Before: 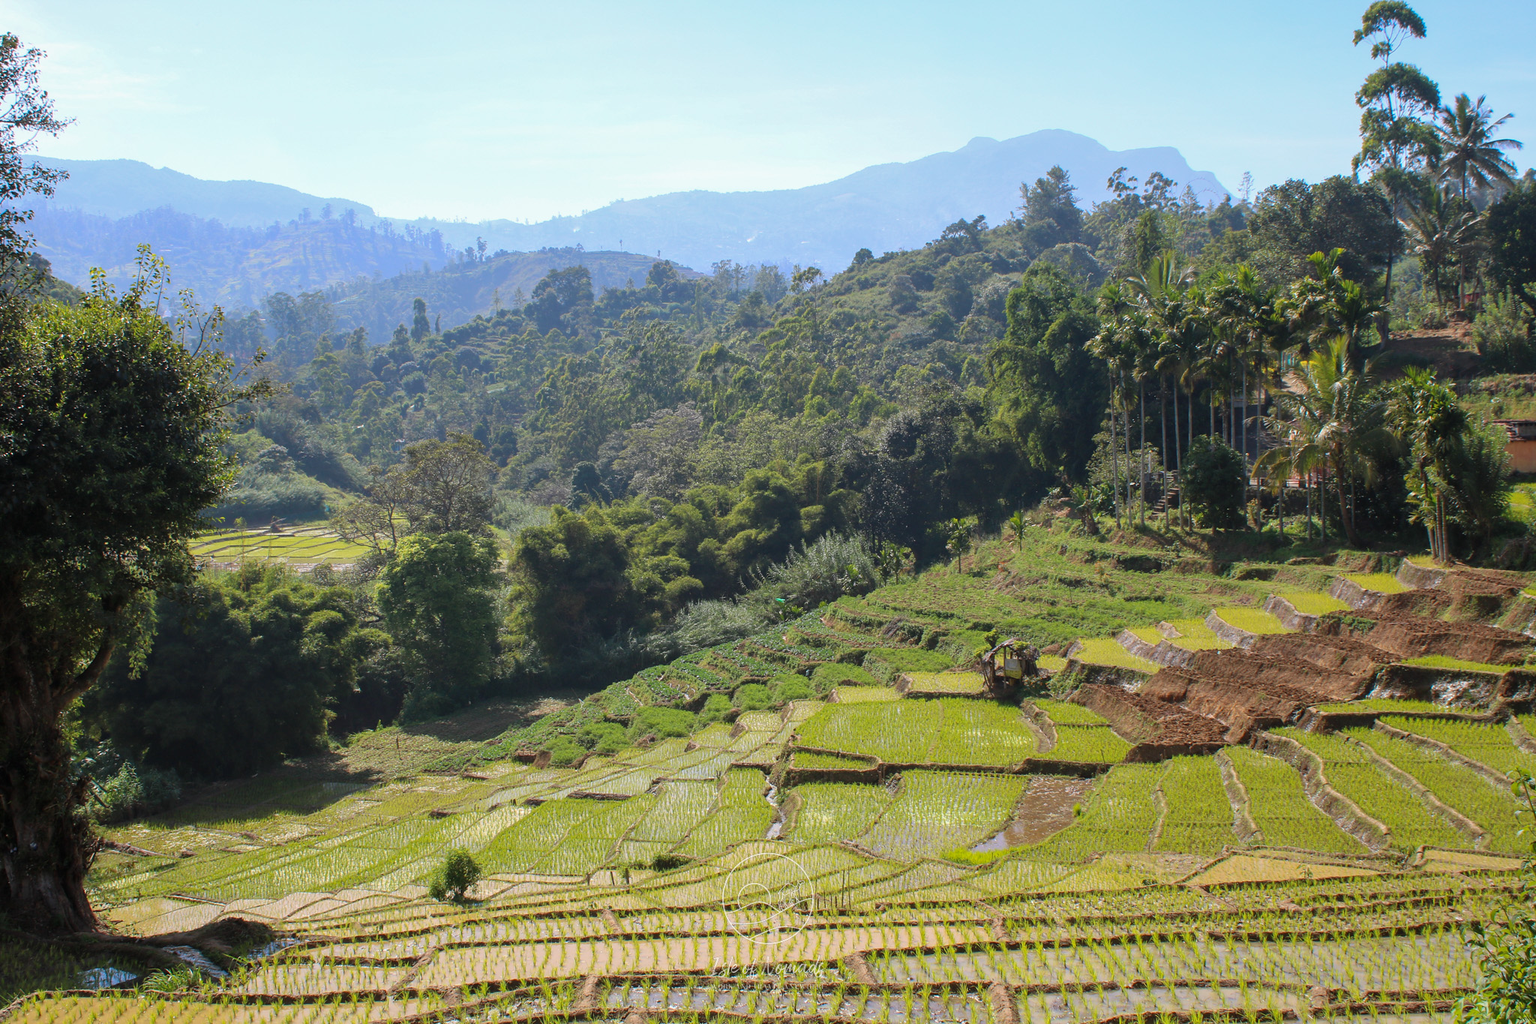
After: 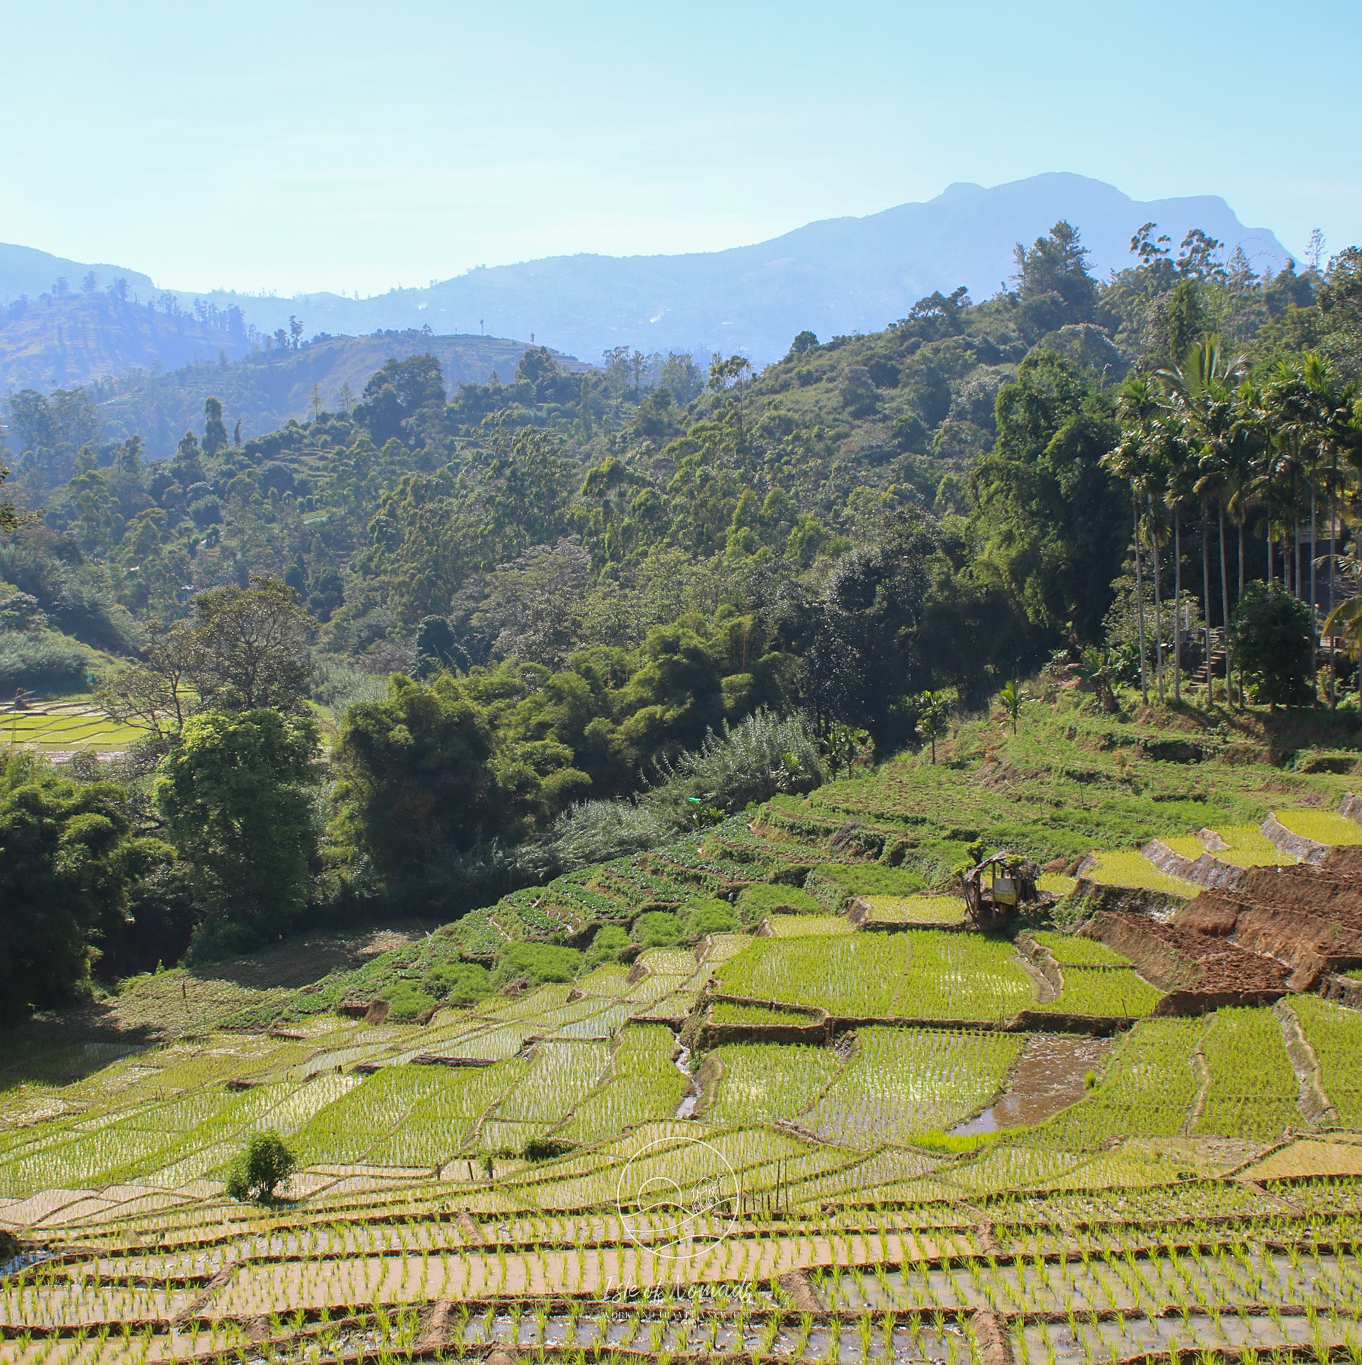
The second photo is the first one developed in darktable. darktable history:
exposure: compensate highlight preservation false
sharpen: amount 0.2
crop: left 16.899%, right 16.556%
